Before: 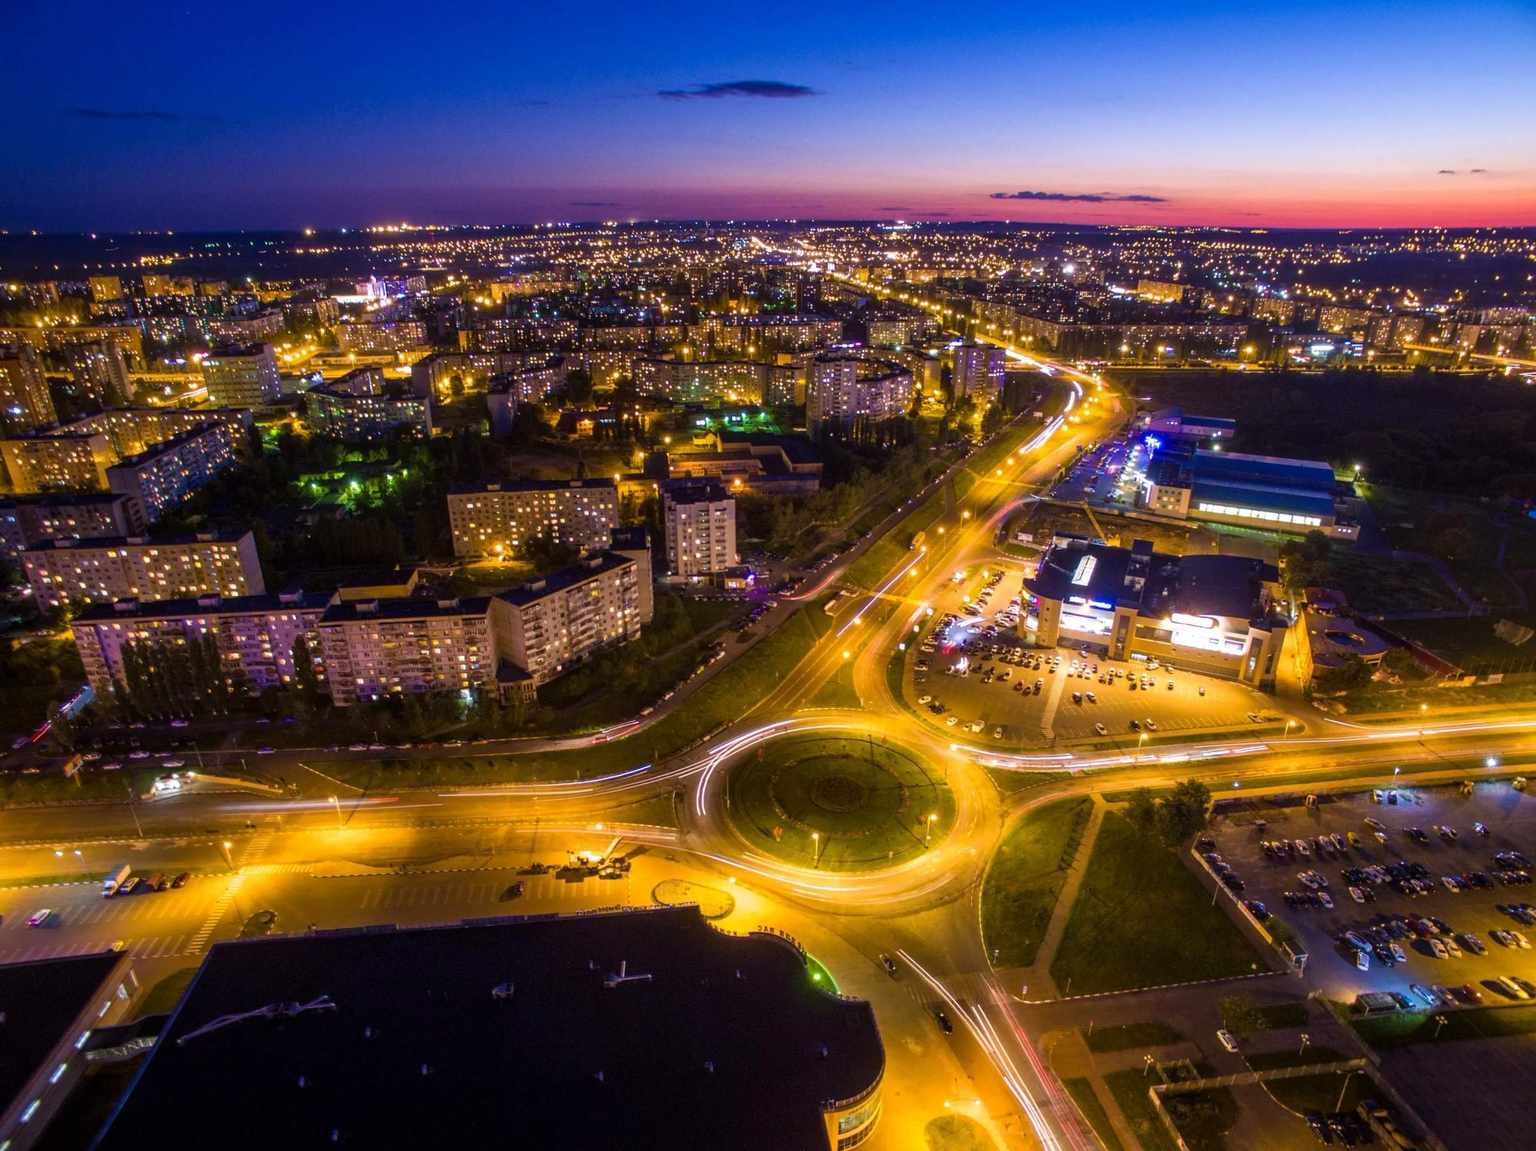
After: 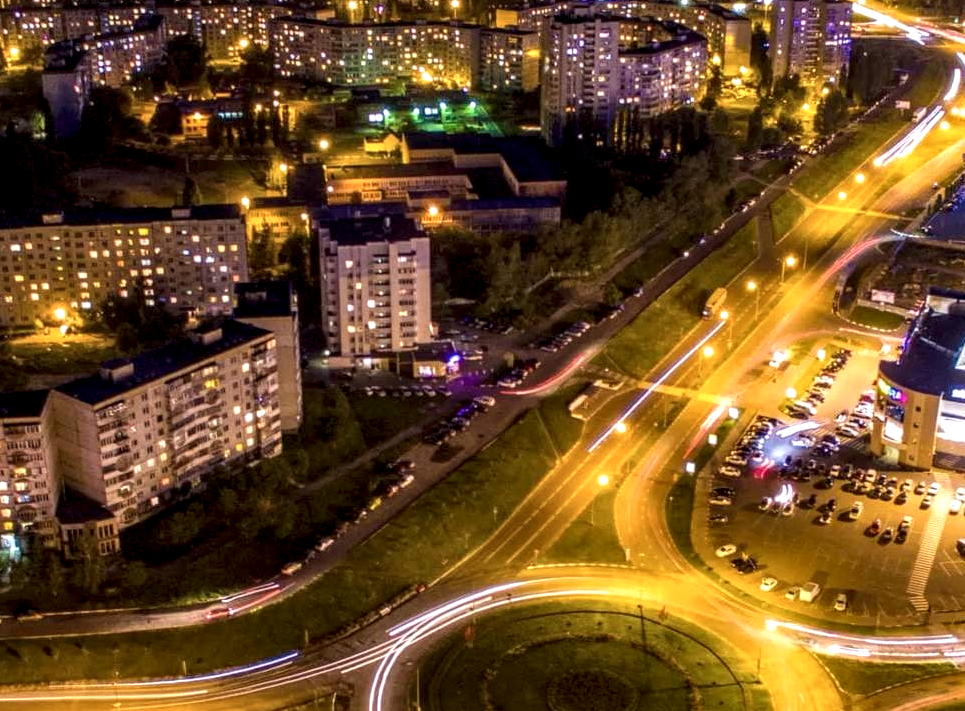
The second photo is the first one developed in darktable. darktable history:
crop: left 29.961%, top 30.2%, right 29.795%, bottom 30.233%
local contrast: detail 160%
